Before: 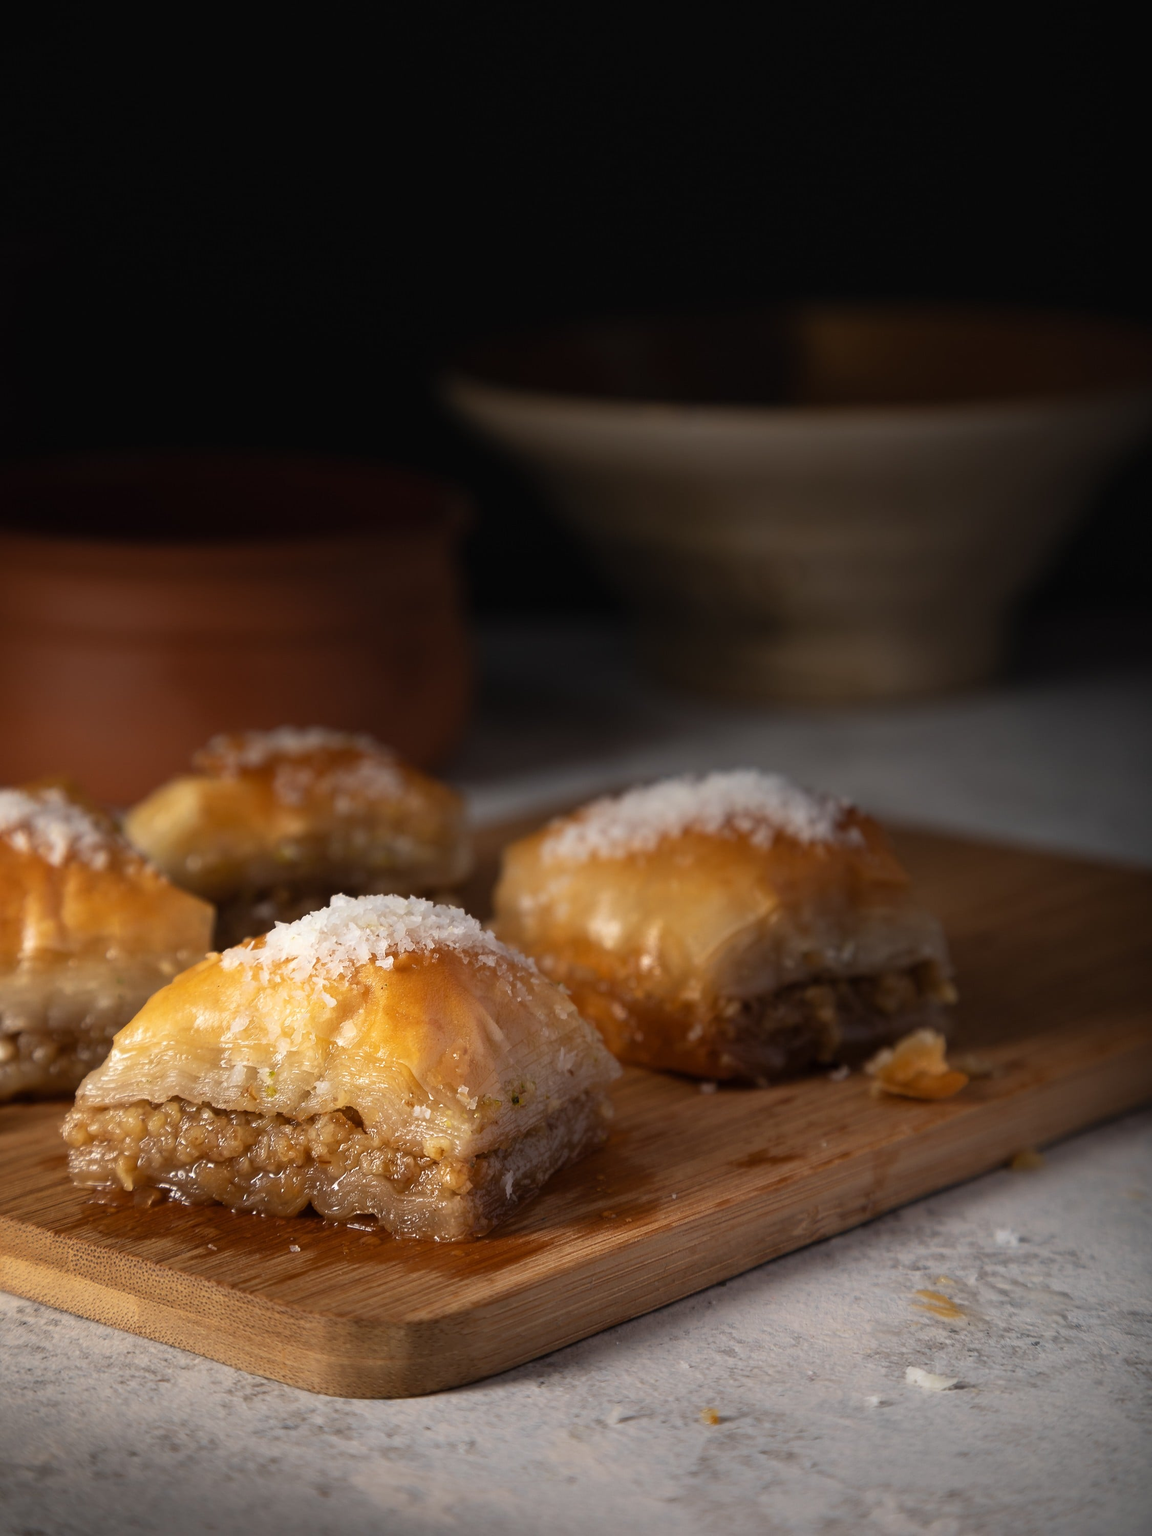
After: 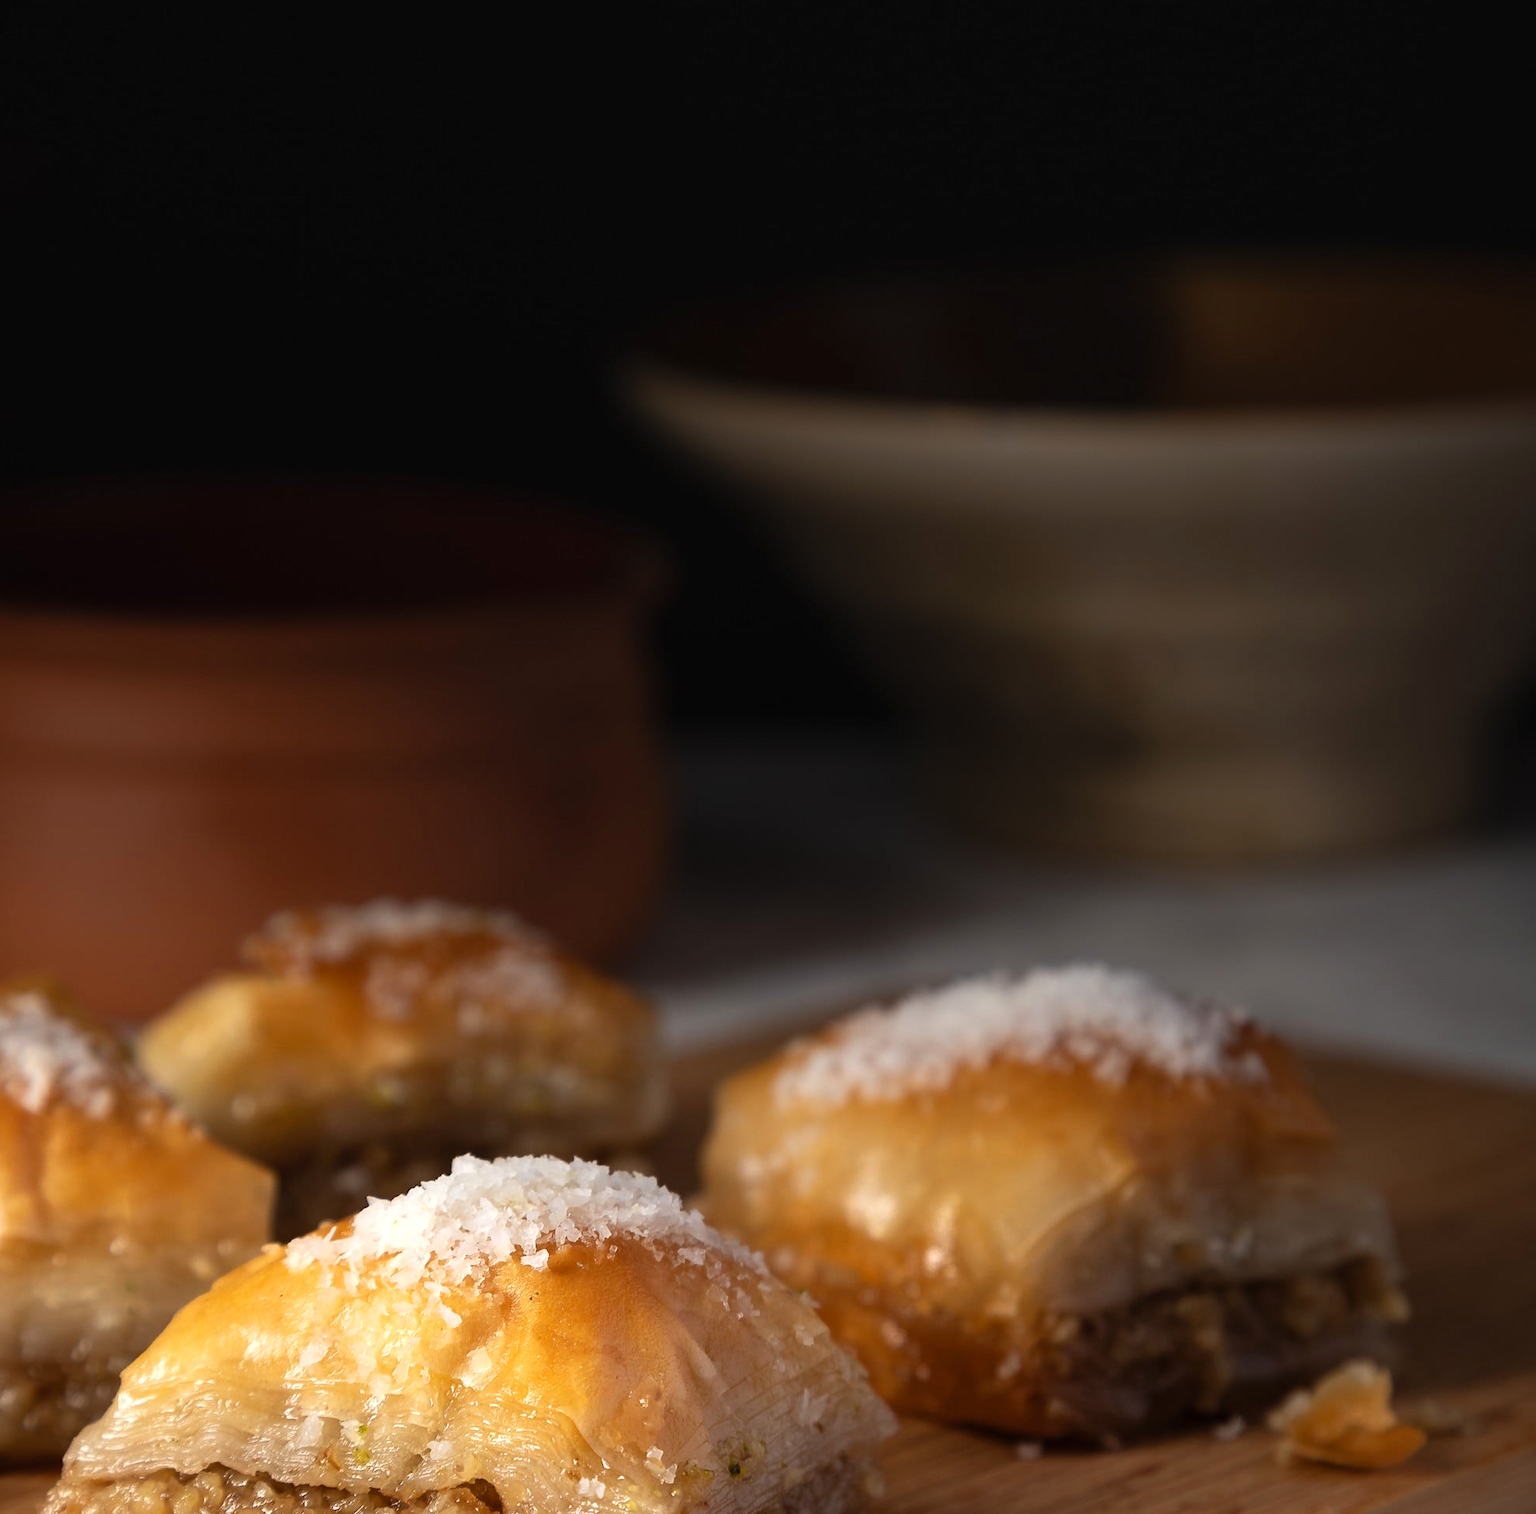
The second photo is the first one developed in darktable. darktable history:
levels: levels [0, 0.474, 0.947]
crop: left 3.015%, top 8.969%, right 9.647%, bottom 26.457%
